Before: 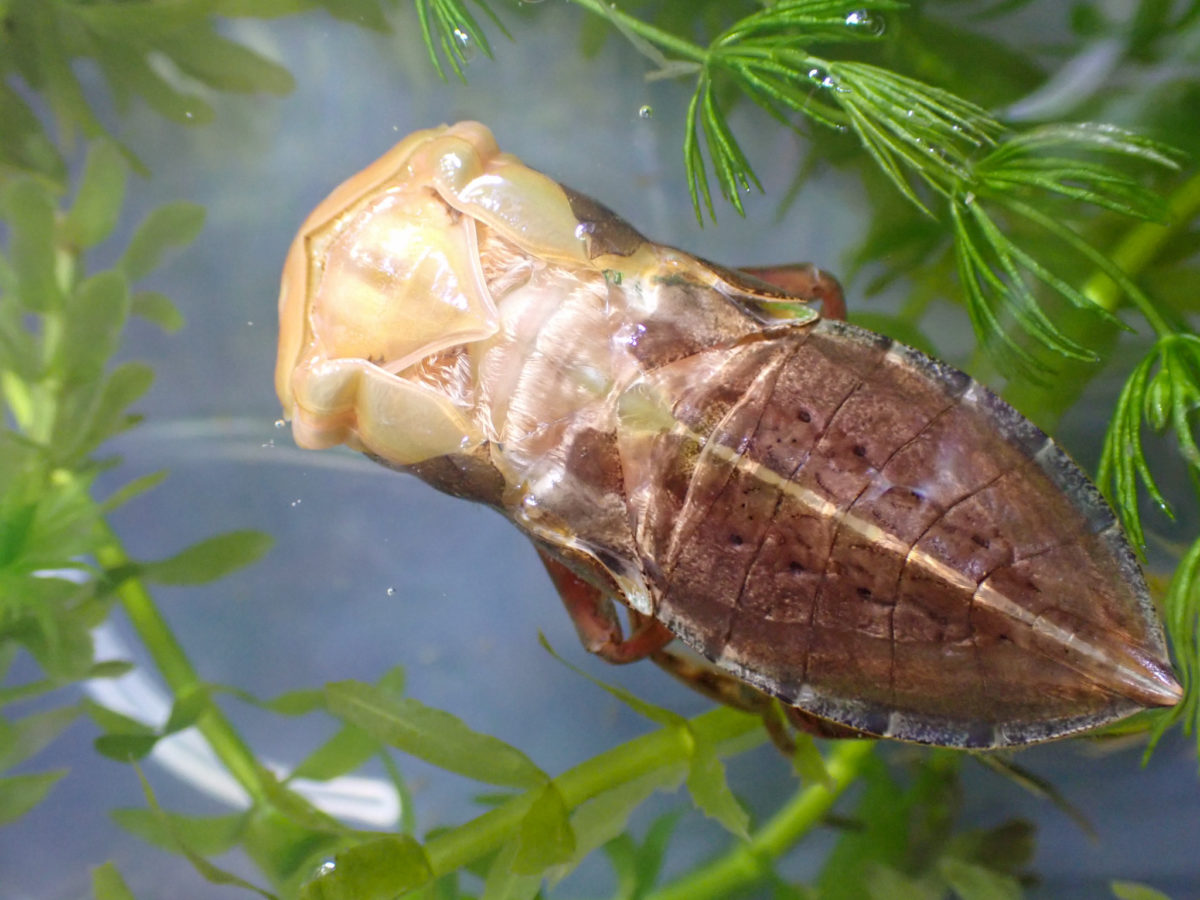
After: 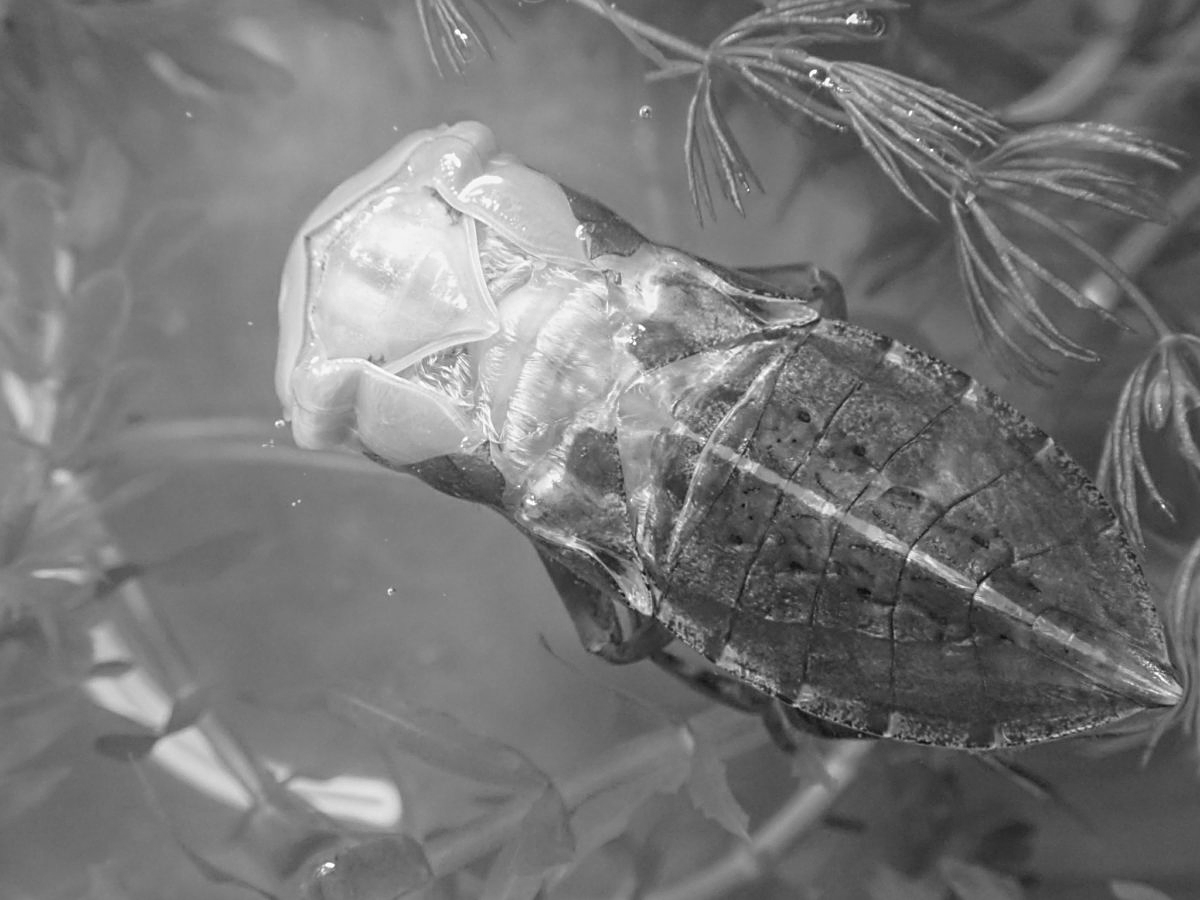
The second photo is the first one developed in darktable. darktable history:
color balance rgb: linear chroma grading › global chroma 15%, perceptual saturation grading › global saturation 30%
sharpen: on, module defaults
local contrast: highlights 48%, shadows 0%, detail 100%
monochrome: a 32, b 64, size 2.3
